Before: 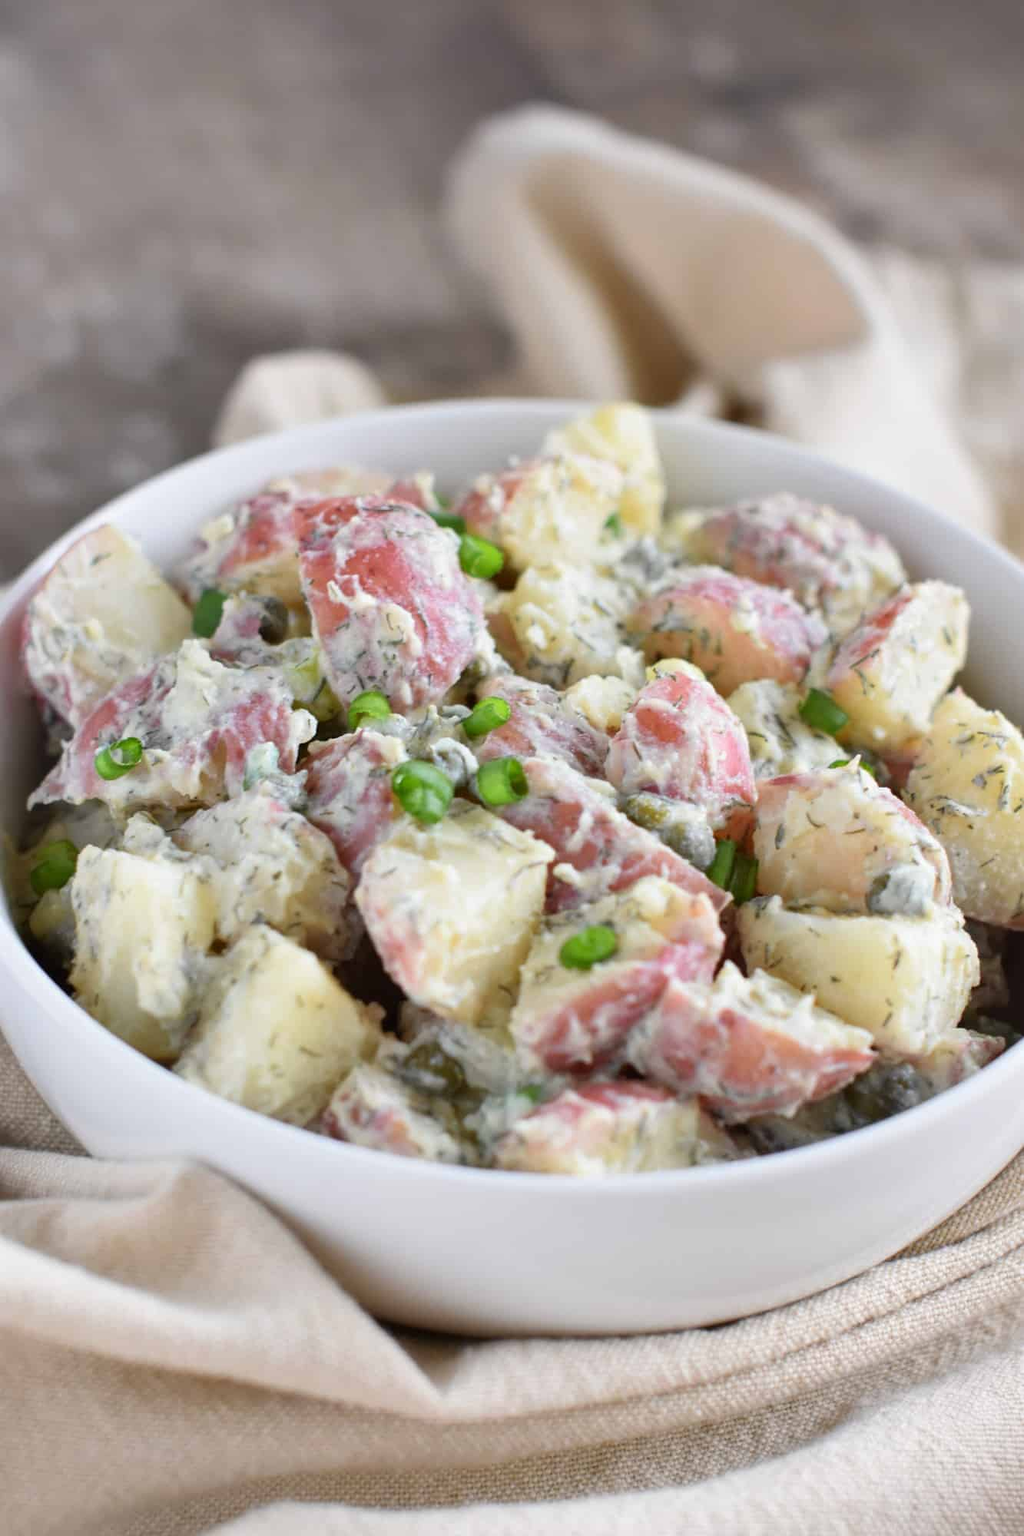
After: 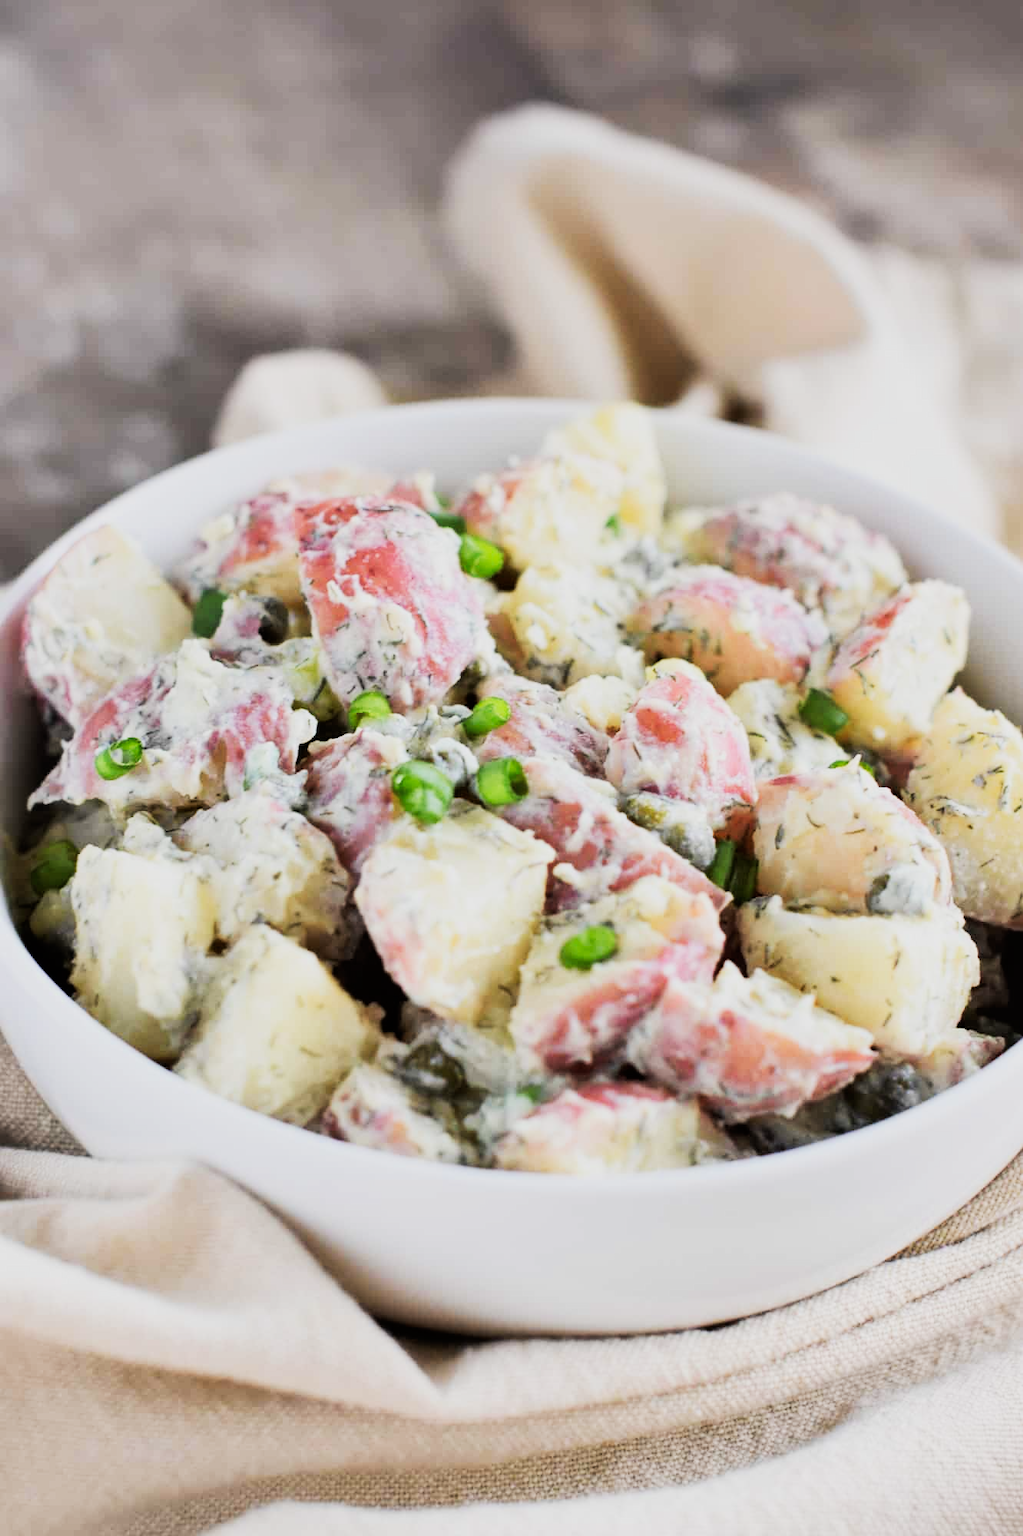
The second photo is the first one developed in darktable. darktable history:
tone curve: curves: ch0 [(0, 0) (0.003, 0.006) (0.011, 0.015) (0.025, 0.032) (0.044, 0.054) (0.069, 0.079) (0.1, 0.111) (0.136, 0.146) (0.177, 0.186) (0.224, 0.229) (0.277, 0.286) (0.335, 0.348) (0.399, 0.426) (0.468, 0.514) (0.543, 0.609) (0.623, 0.706) (0.709, 0.789) (0.801, 0.862) (0.898, 0.926) (1, 1)], preserve colors none
filmic rgb: black relative exposure -7.65 EV, white relative exposure 4.56 EV, hardness 3.61, contrast 1.25
